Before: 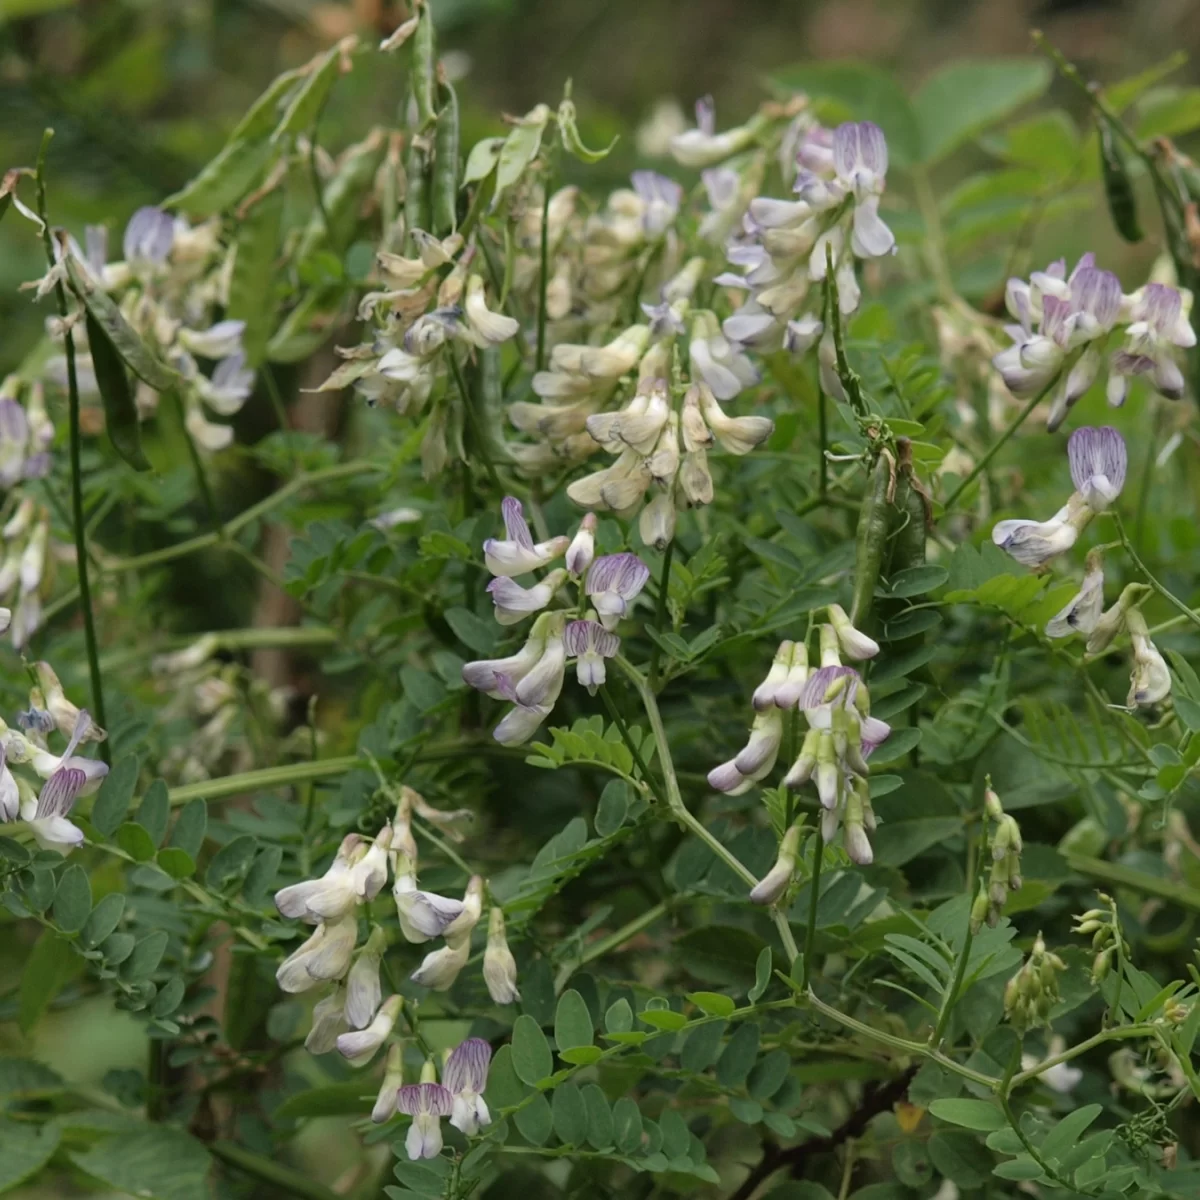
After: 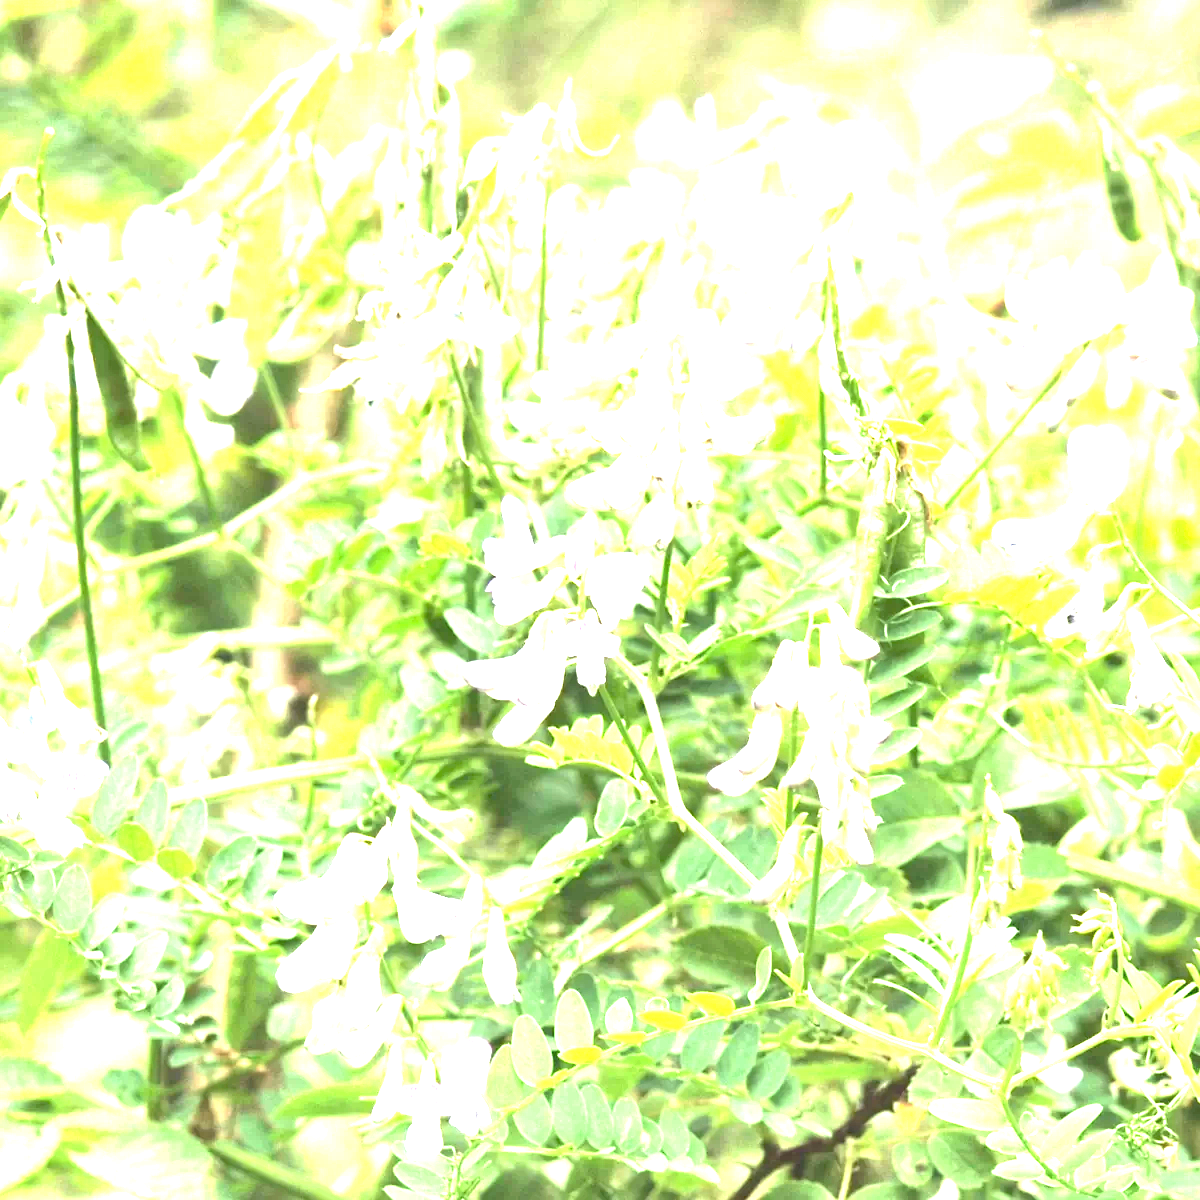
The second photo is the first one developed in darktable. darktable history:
exposure: black level correction 0, exposure 3.983 EV, compensate highlight preservation false
